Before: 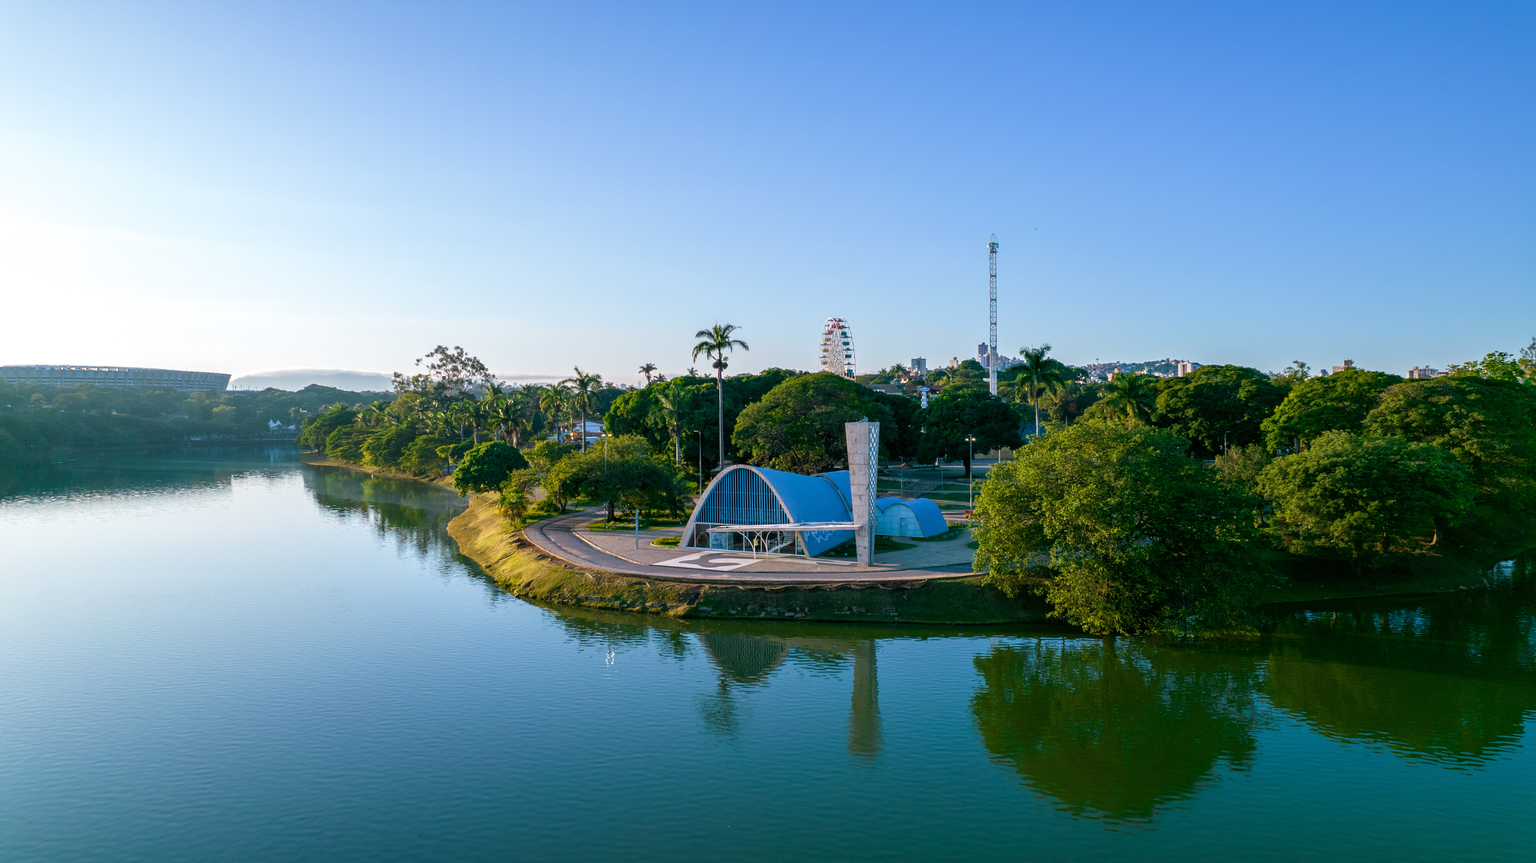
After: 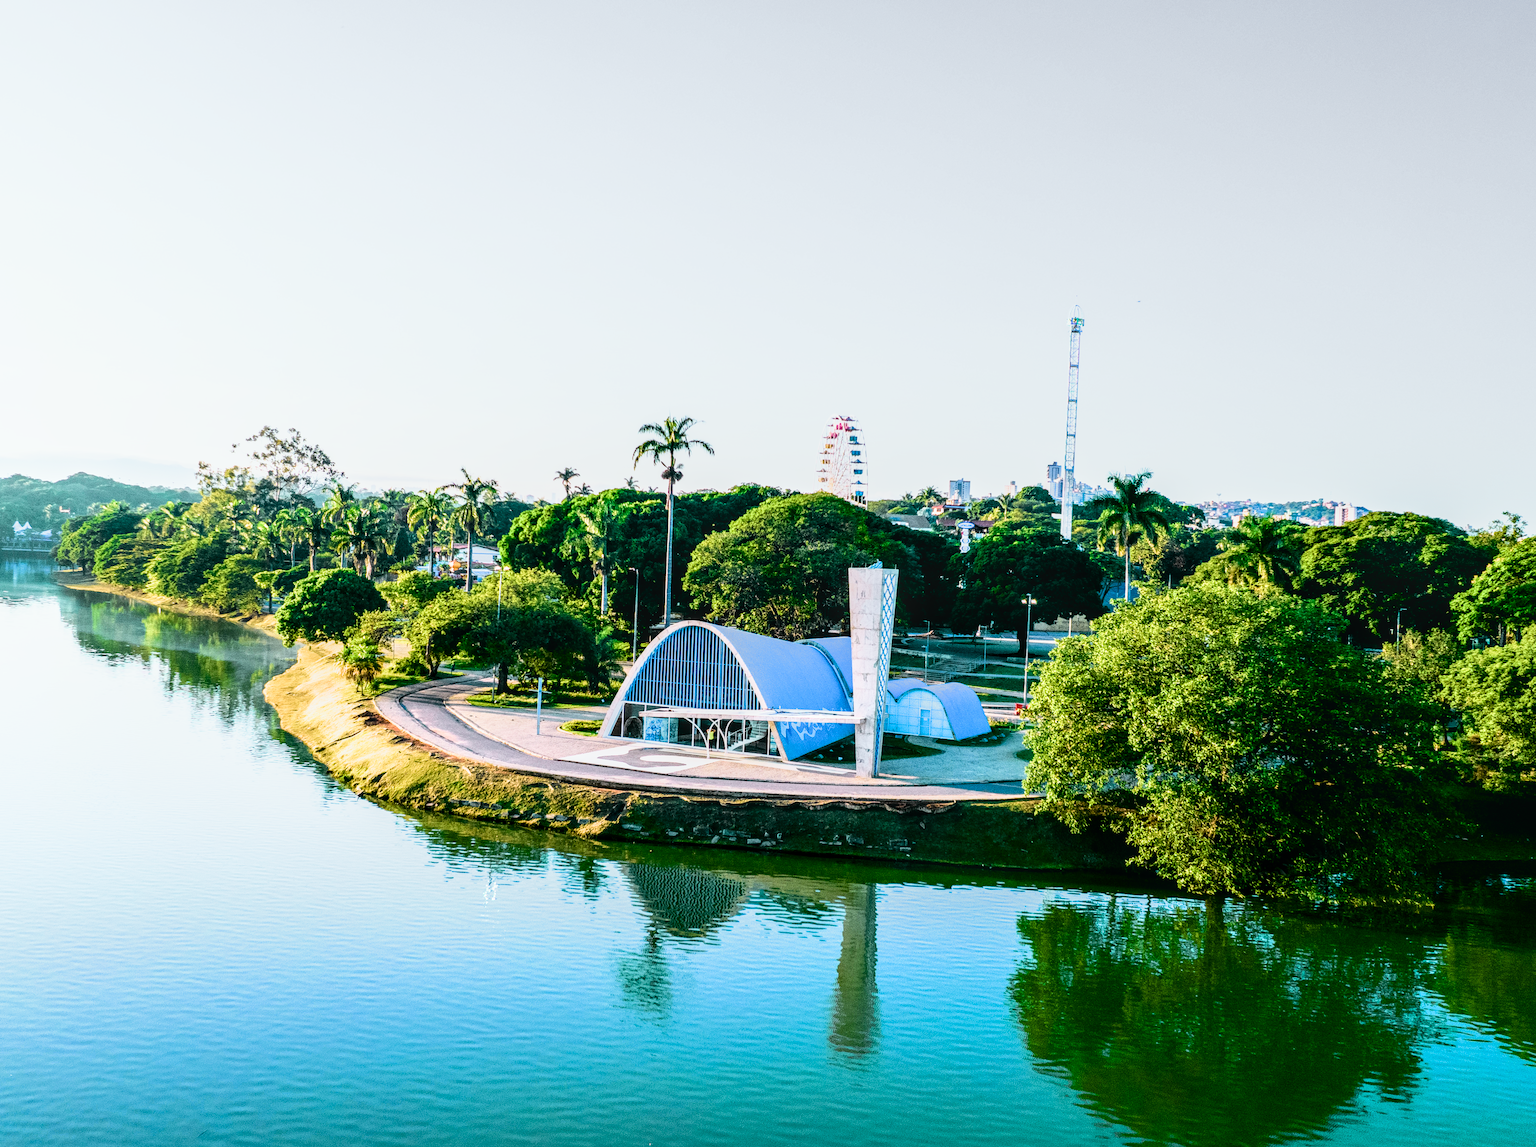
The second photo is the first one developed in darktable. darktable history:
color calibration: illuminant same as pipeline (D50), adaptation XYZ, x 0.346, y 0.357, temperature 5021.93 K, saturation algorithm version 1 (2020)
tone curve: curves: ch0 [(0, 0) (0.035, 0.011) (0.133, 0.076) (0.285, 0.265) (0.491, 0.541) (0.617, 0.693) (0.704, 0.77) (0.794, 0.865) (0.895, 0.938) (1, 0.976)]; ch1 [(0, 0) (0.318, 0.278) (0.444, 0.427) (0.502, 0.497) (0.543, 0.547) (0.601, 0.641) (0.746, 0.764) (1, 1)]; ch2 [(0, 0) (0.316, 0.292) (0.381, 0.37) (0.423, 0.448) (0.476, 0.482) (0.502, 0.5) (0.543, 0.547) (0.587, 0.613) (0.642, 0.672) (0.704, 0.727) (0.865, 0.827) (1, 0.951)], color space Lab, independent channels, preserve colors none
crop and rotate: angle -2.94°, left 14.023%, top 0.026%, right 10.843%, bottom 0.07%
exposure: black level correction 0, exposure 1.001 EV, compensate exposure bias true, compensate highlight preservation false
local contrast: on, module defaults
contrast brightness saturation: contrast 0.204, brightness 0.159, saturation 0.218
filmic rgb: middle gray luminance 21.81%, black relative exposure -14.02 EV, white relative exposure 2.95 EV, target black luminance 0%, hardness 8.73, latitude 60.11%, contrast 1.209, highlights saturation mix 5.31%, shadows ↔ highlights balance 42.21%, add noise in highlights 0, preserve chrominance max RGB, color science v3 (2019), use custom middle-gray values true, contrast in highlights soft
